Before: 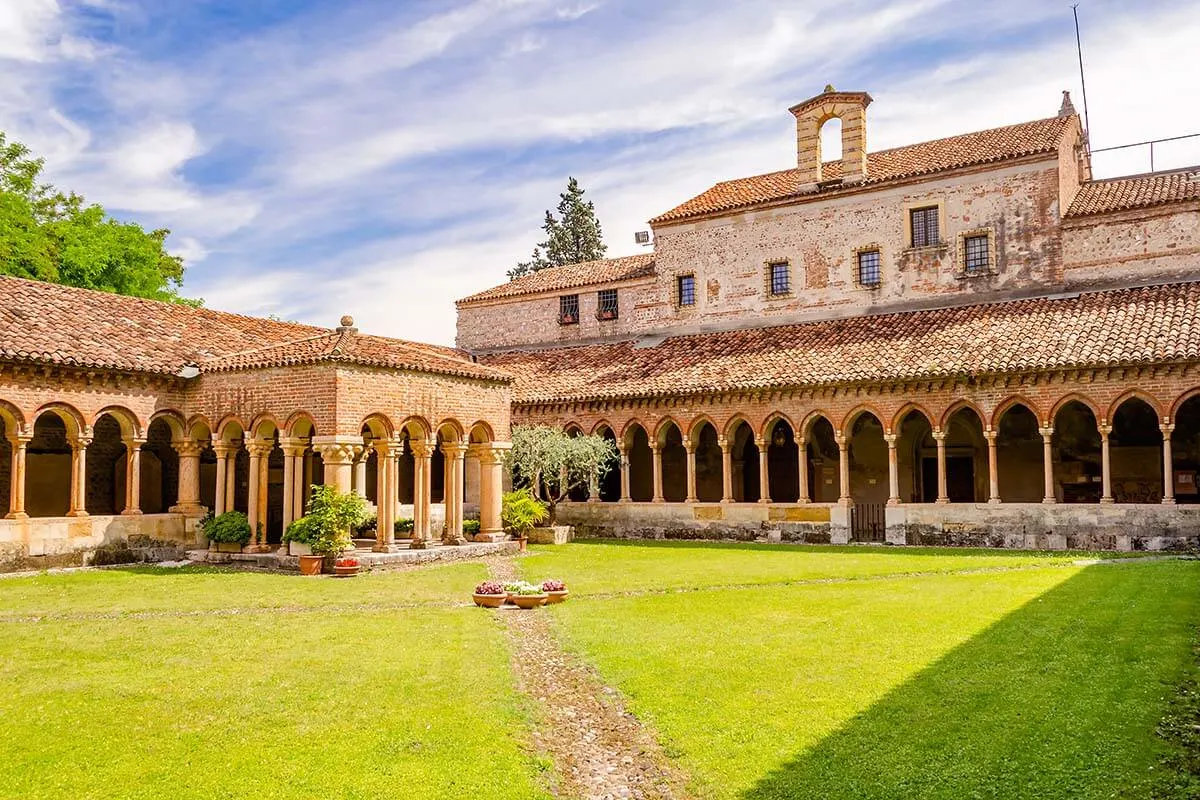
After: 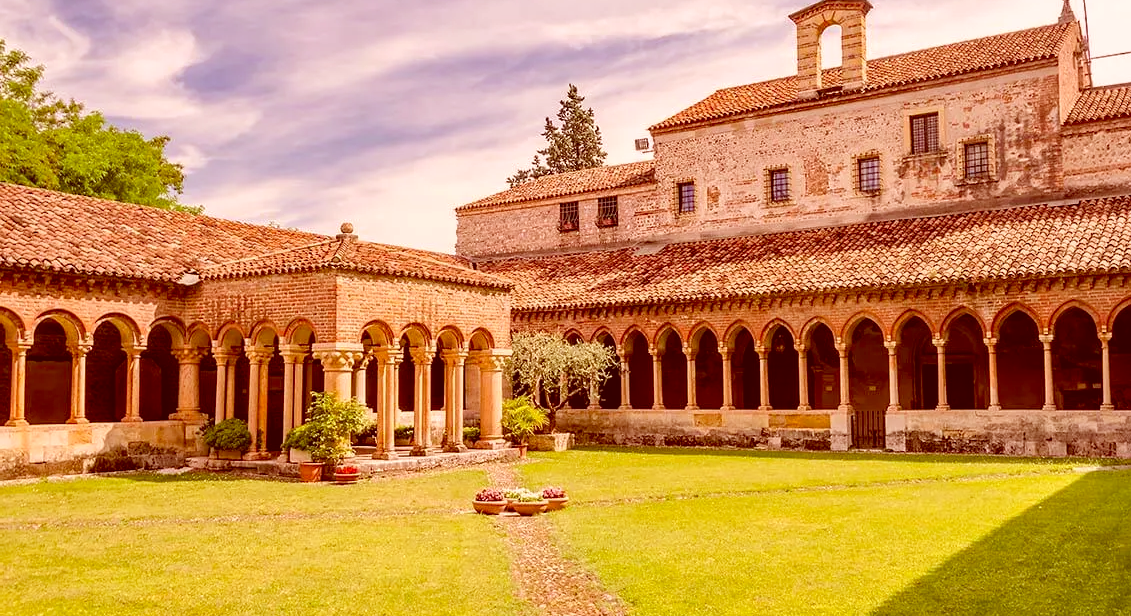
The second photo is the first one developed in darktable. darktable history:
crop and rotate: angle 0.03°, top 11.643%, right 5.651%, bottom 11.189%
color correction: highlights a* 9.03, highlights b* 8.71, shadows a* 40, shadows b* 40, saturation 0.8
contrast brightness saturation: saturation 0.13
